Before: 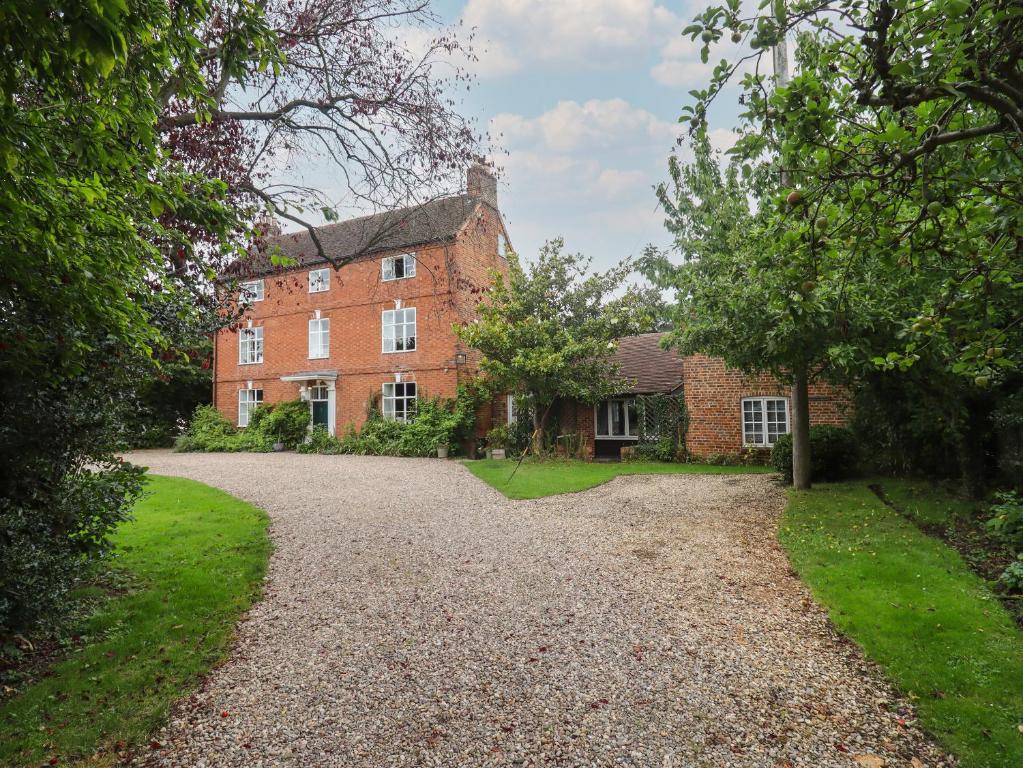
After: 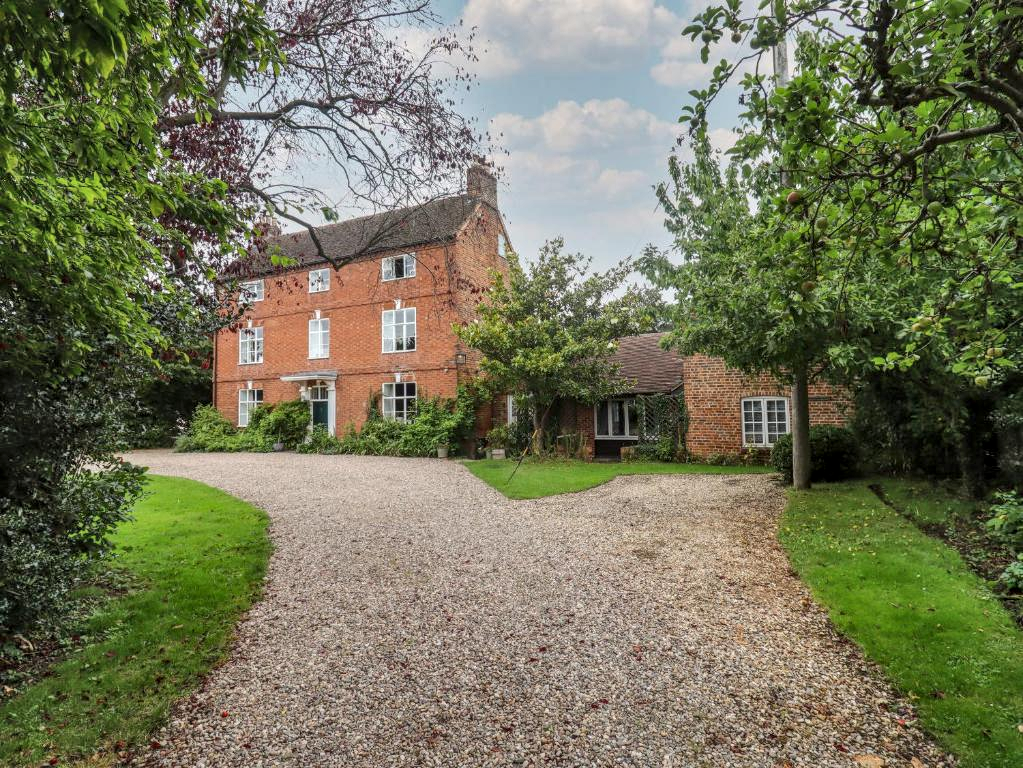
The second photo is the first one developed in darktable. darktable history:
local contrast: on, module defaults
shadows and highlights: shadows 60.4, soften with gaussian
